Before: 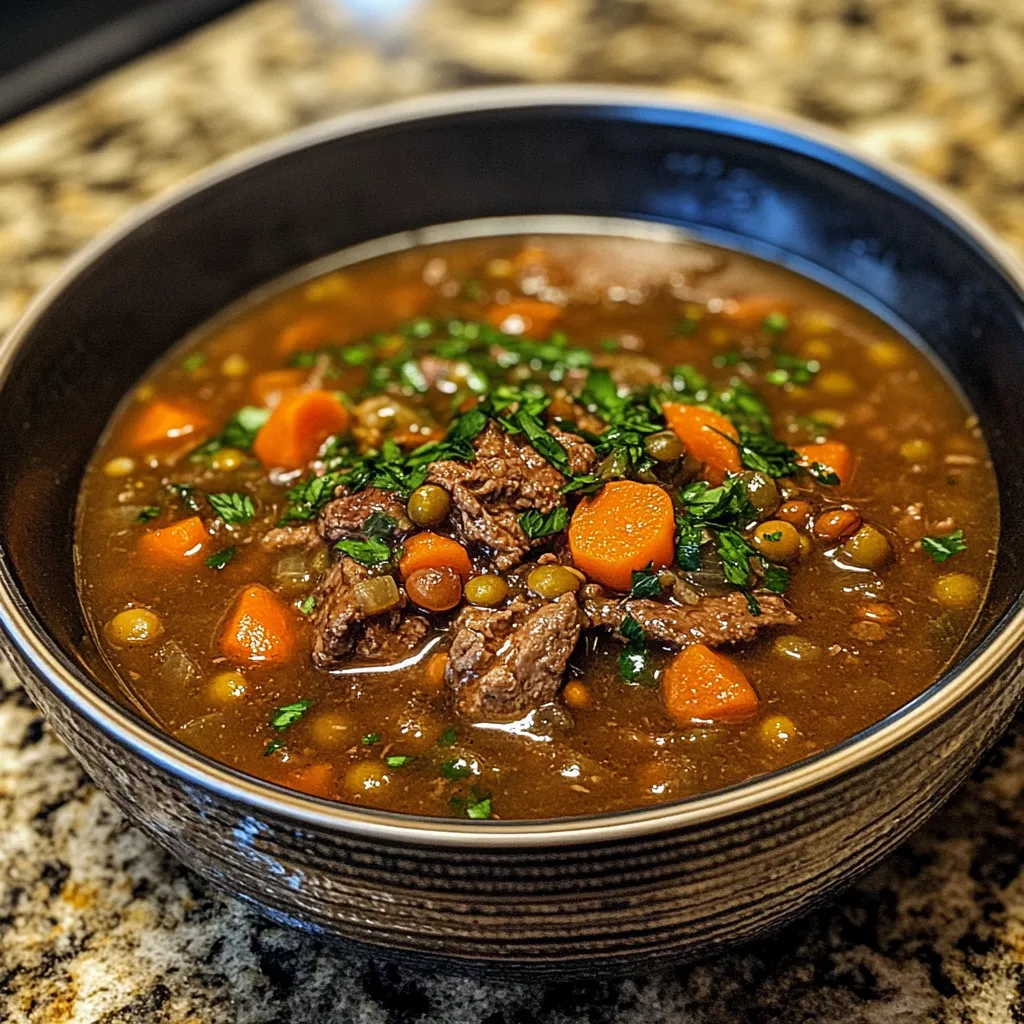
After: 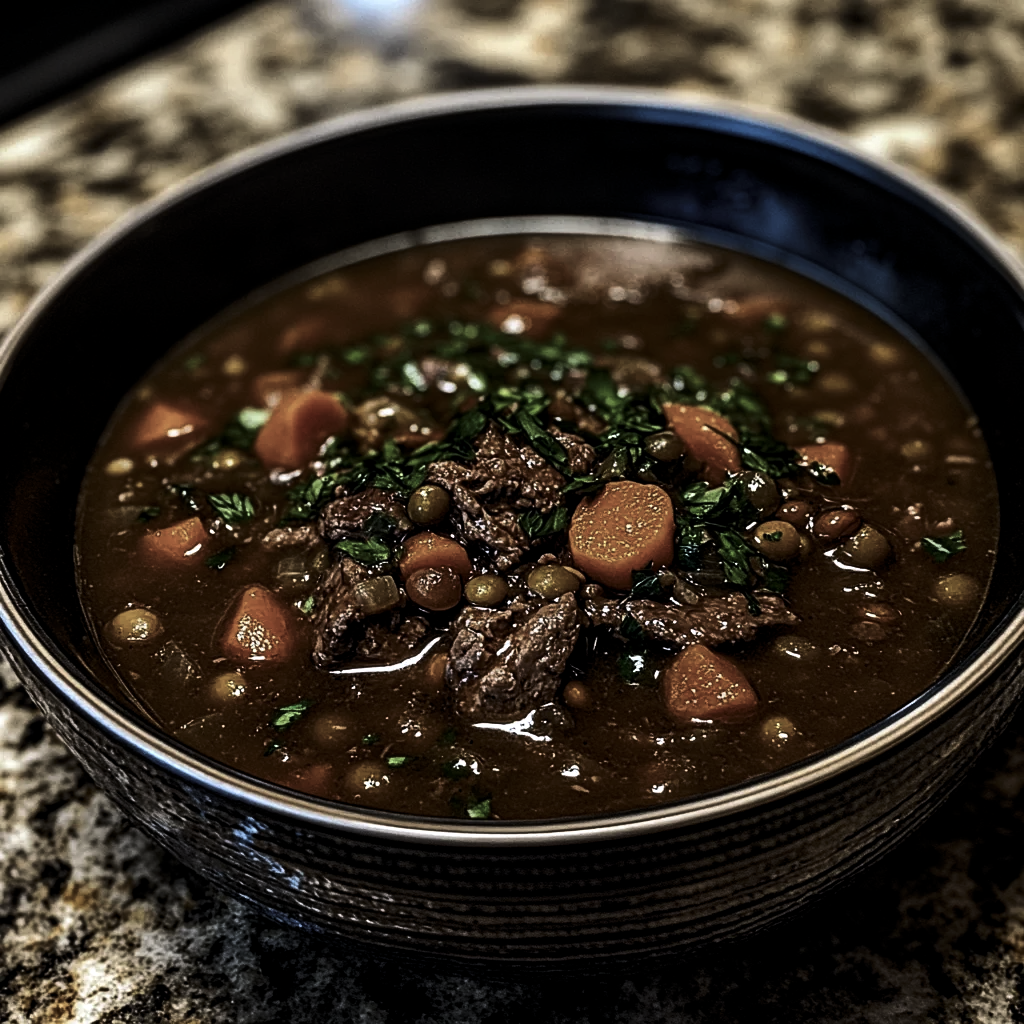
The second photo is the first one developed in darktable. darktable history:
color balance rgb: perceptual saturation grading › highlights -31.88%, perceptual saturation grading › mid-tones 5.8%, perceptual saturation grading › shadows 18.12%, perceptual brilliance grading › highlights 3.62%, perceptual brilliance grading › mid-tones -18.12%, perceptual brilliance grading › shadows -41.3%
levels: mode automatic, black 8.58%, gray 59.42%, levels [0, 0.445, 1]
color calibration: illuminant as shot in camera, x 0.358, y 0.373, temperature 4628.91 K
